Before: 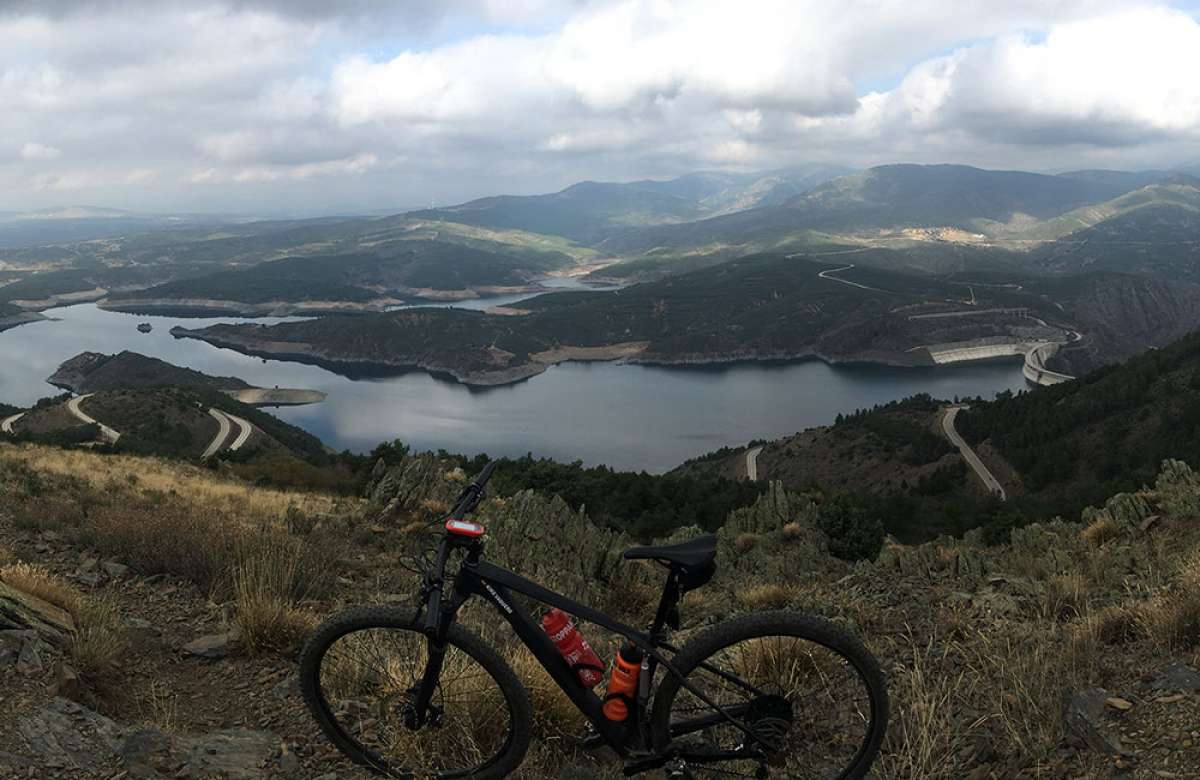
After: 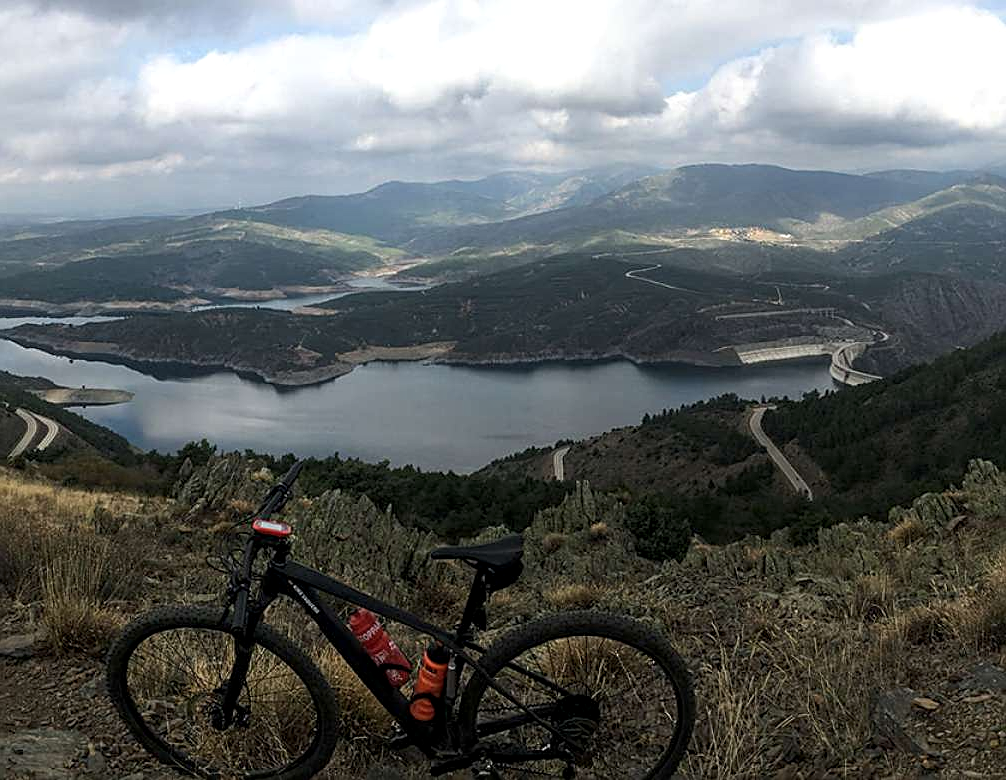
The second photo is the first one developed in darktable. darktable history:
local contrast: on, module defaults
sharpen: on, module defaults
crop: left 16.145%
